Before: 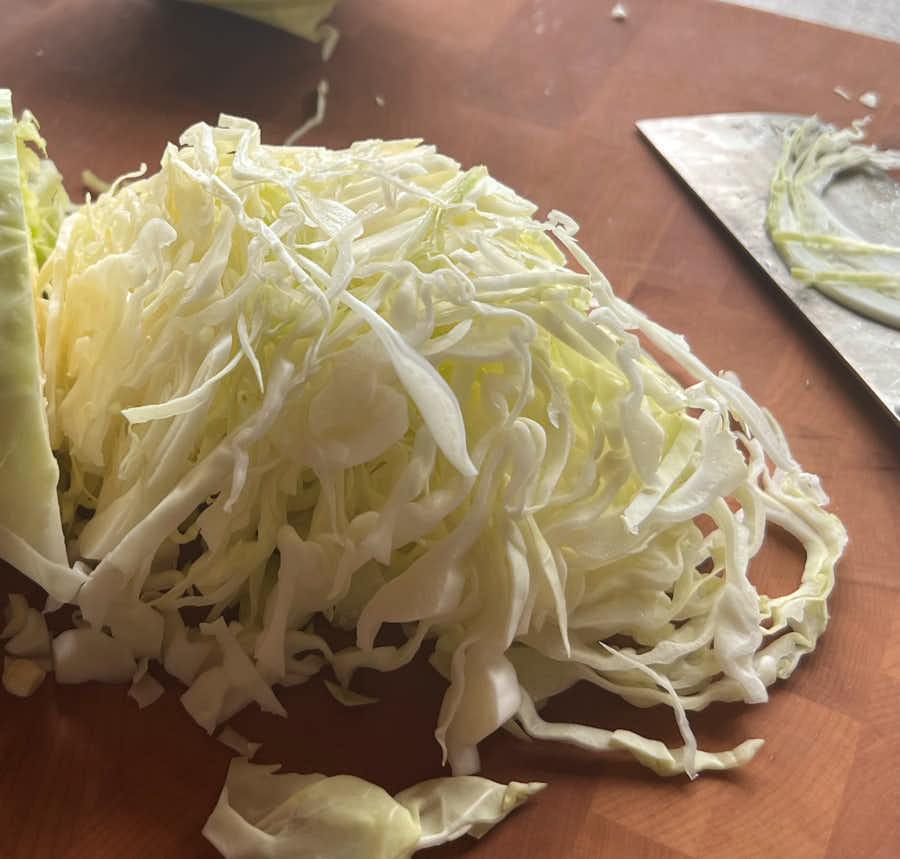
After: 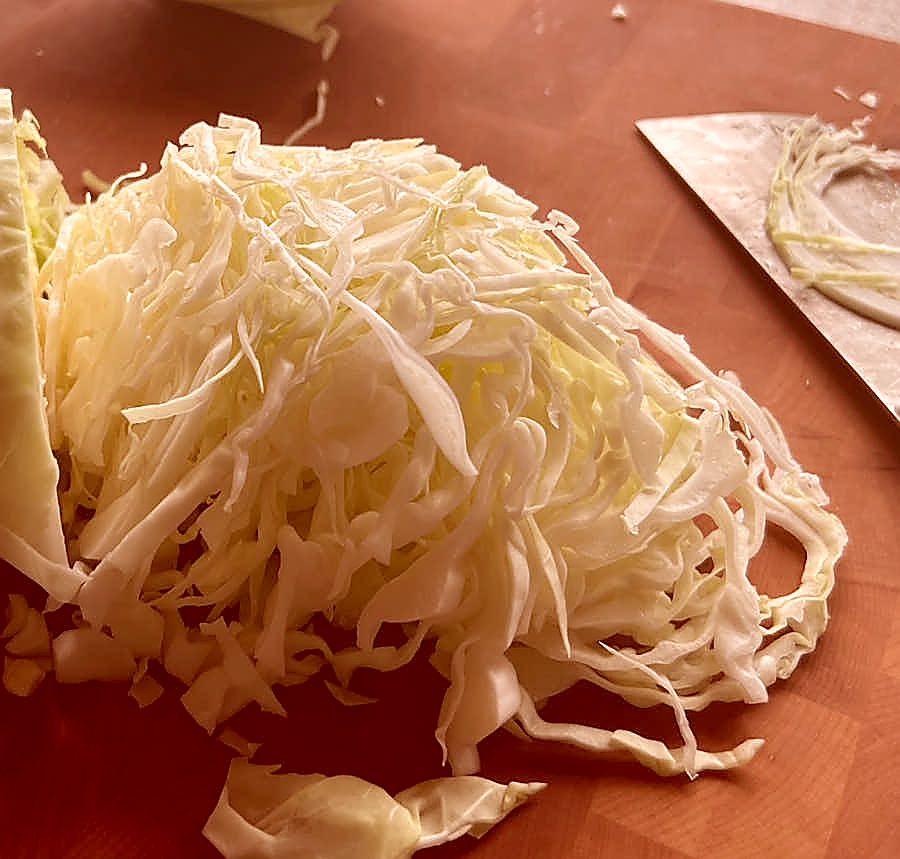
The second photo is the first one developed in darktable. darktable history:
sharpen: radius 1.4, amount 1.25, threshold 0.7
color correction: highlights a* 9.03, highlights b* 8.71, shadows a* 40, shadows b* 40, saturation 0.8
